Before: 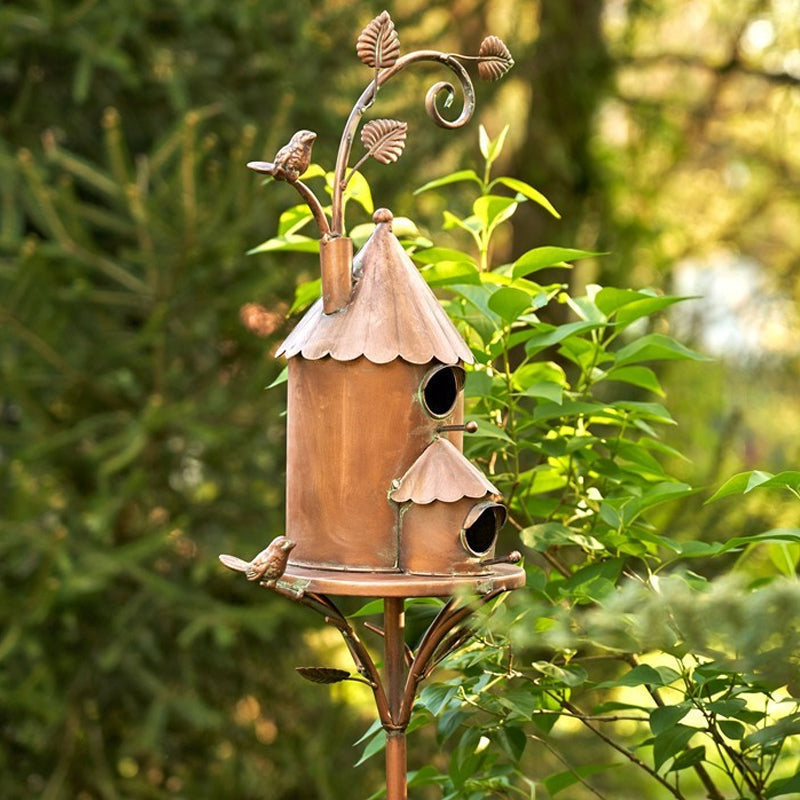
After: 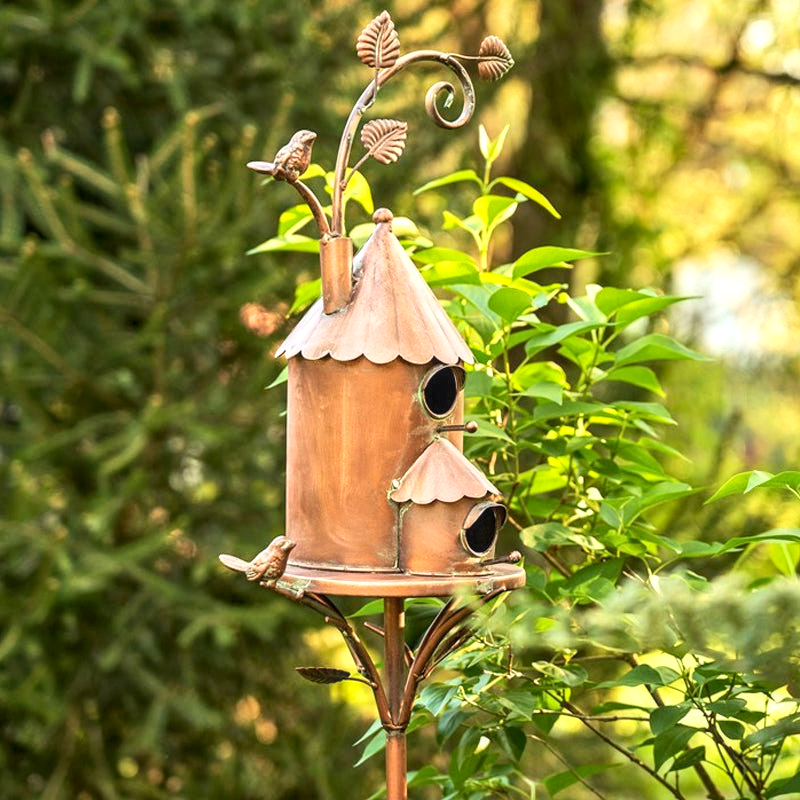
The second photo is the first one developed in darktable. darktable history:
local contrast: on, module defaults
contrast brightness saturation: contrast 0.2, brightness 0.15, saturation 0.14
